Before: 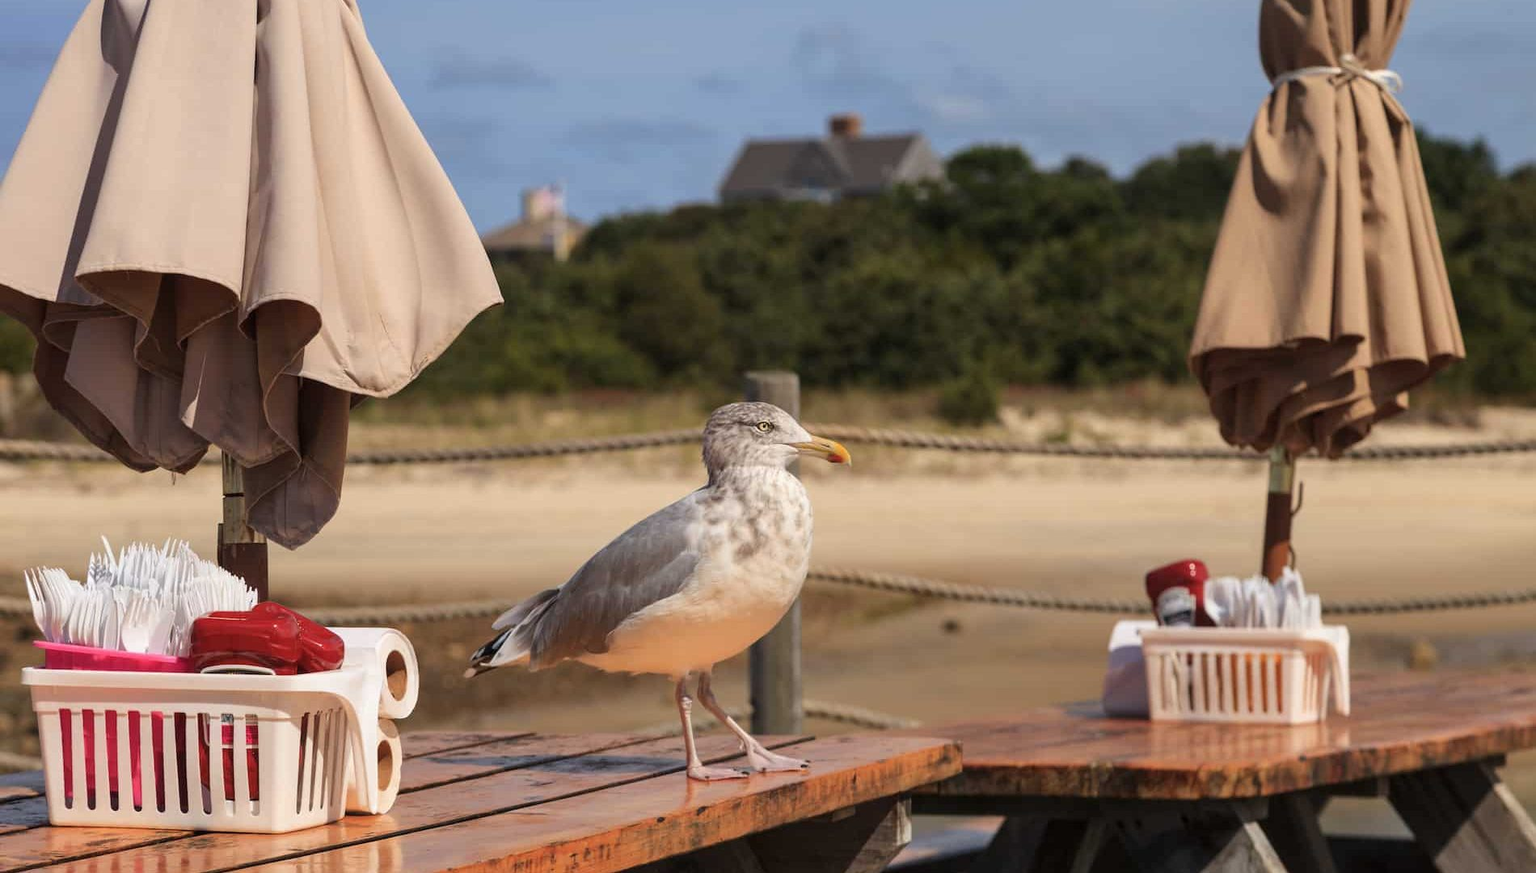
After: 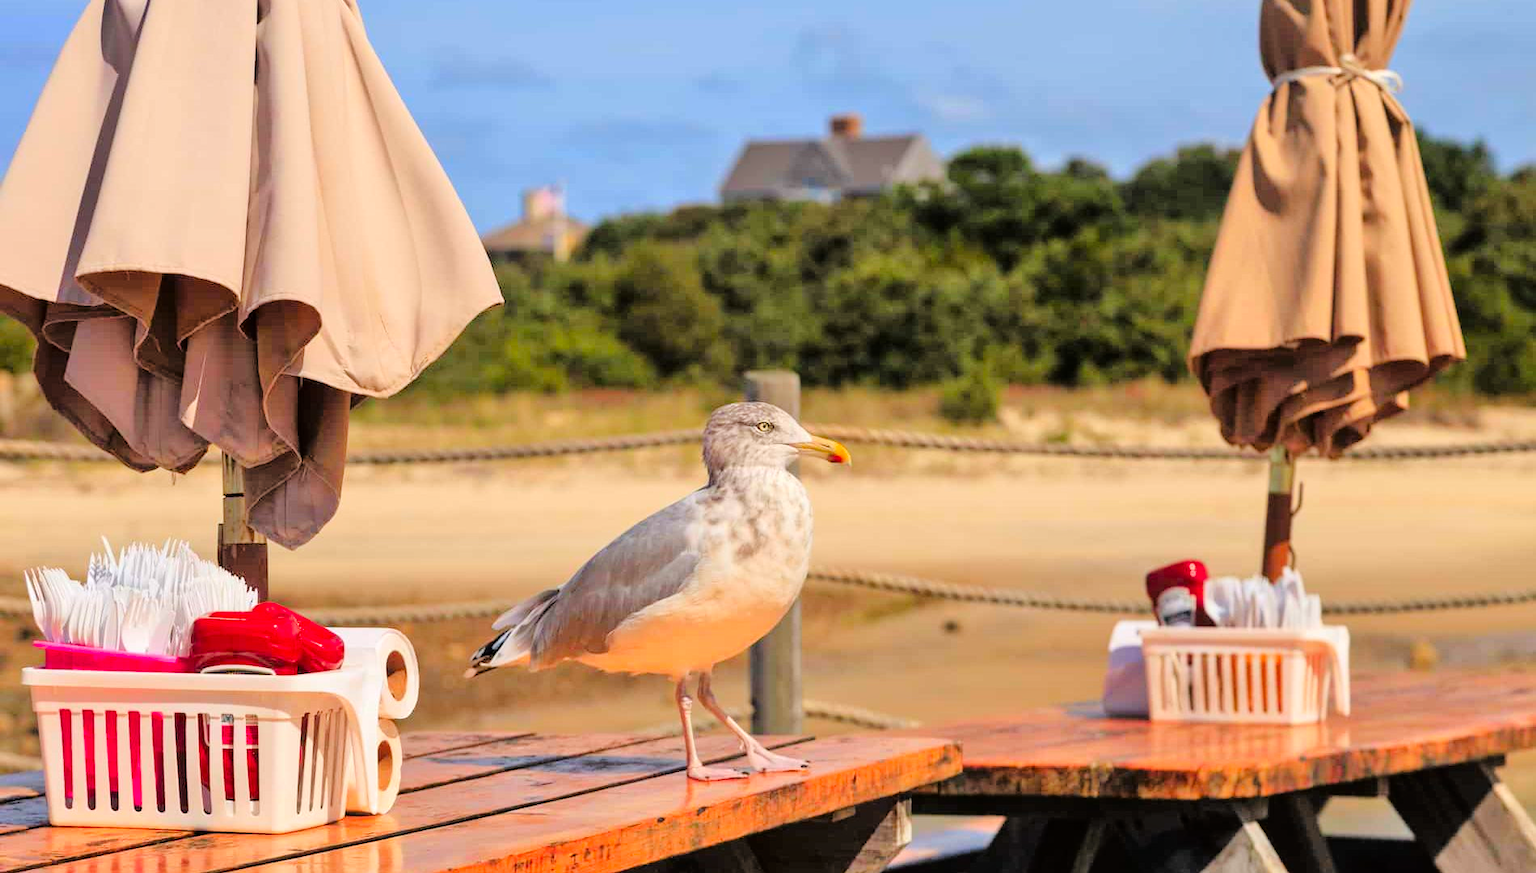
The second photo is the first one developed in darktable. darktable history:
tone curve: curves: ch0 [(0, 0) (0.003, 0.001) (0.011, 0.006) (0.025, 0.012) (0.044, 0.018) (0.069, 0.025) (0.1, 0.045) (0.136, 0.074) (0.177, 0.124) (0.224, 0.196) (0.277, 0.289) (0.335, 0.396) (0.399, 0.495) (0.468, 0.585) (0.543, 0.663) (0.623, 0.728) (0.709, 0.808) (0.801, 0.87) (0.898, 0.932) (1, 1)], color space Lab, linked channels, preserve colors none
contrast brightness saturation: brightness -0.026, saturation 0.34
tone equalizer: -7 EV 0.144 EV, -6 EV 0.594 EV, -5 EV 1.14 EV, -4 EV 1.31 EV, -3 EV 1.16 EV, -2 EV 0.6 EV, -1 EV 0.146 EV
